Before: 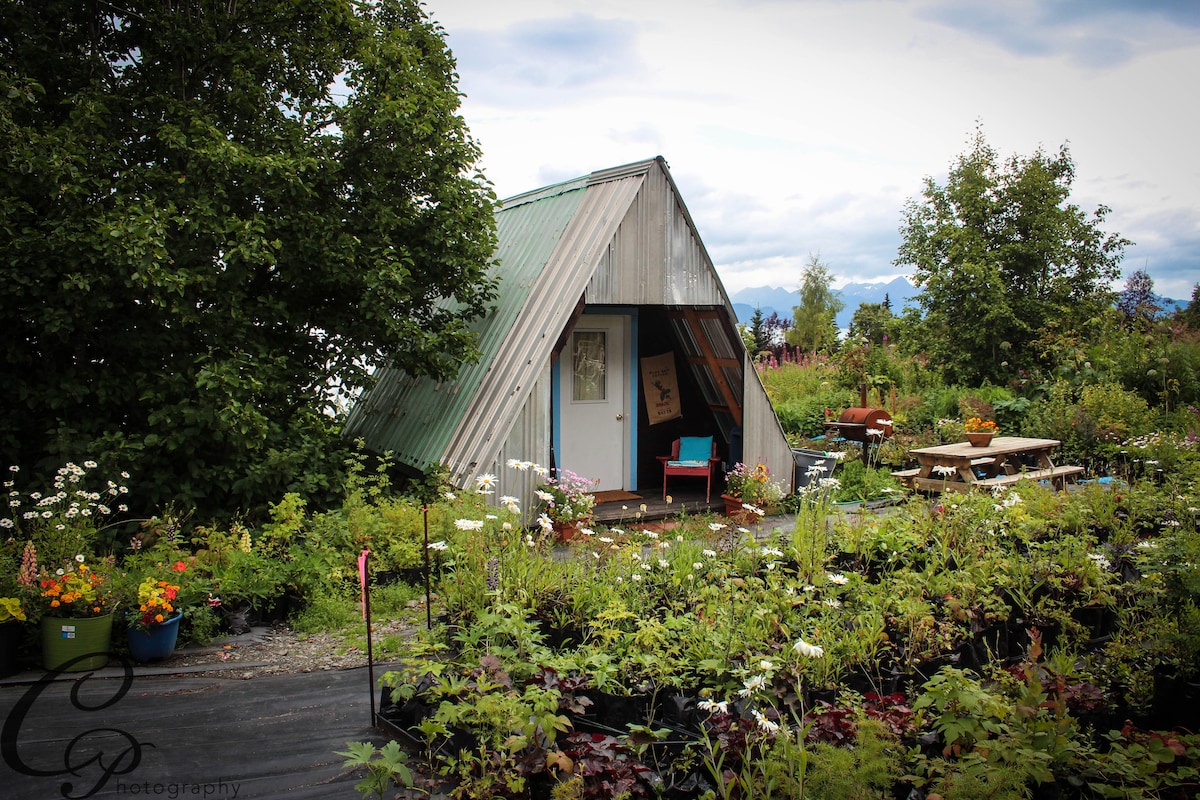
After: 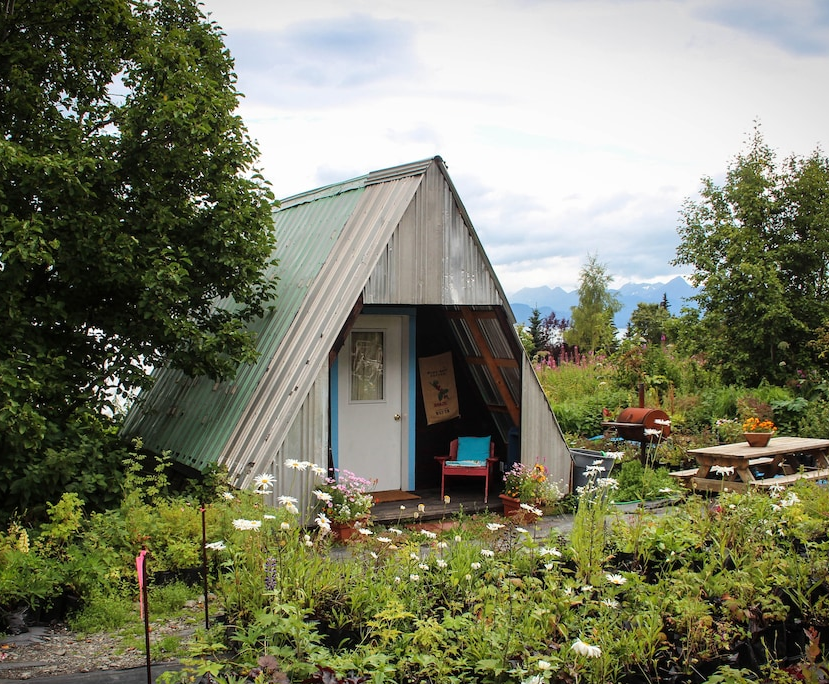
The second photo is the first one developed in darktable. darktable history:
crop: left 18.539%, right 12.34%, bottom 14.097%
